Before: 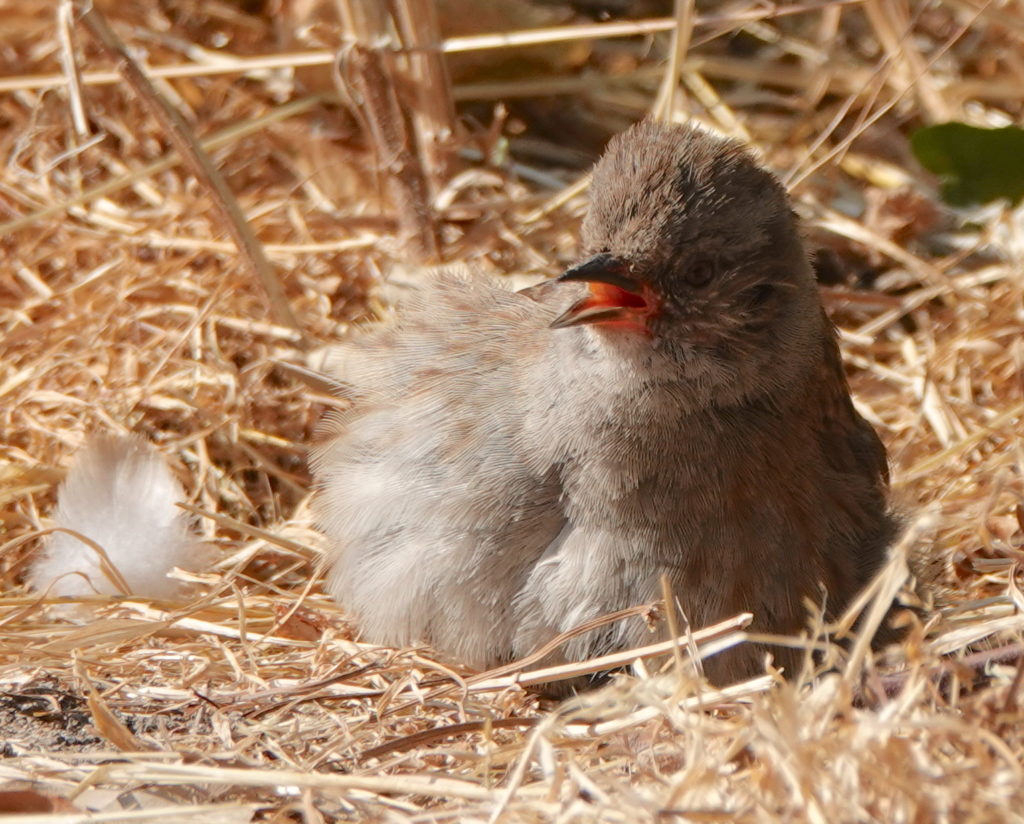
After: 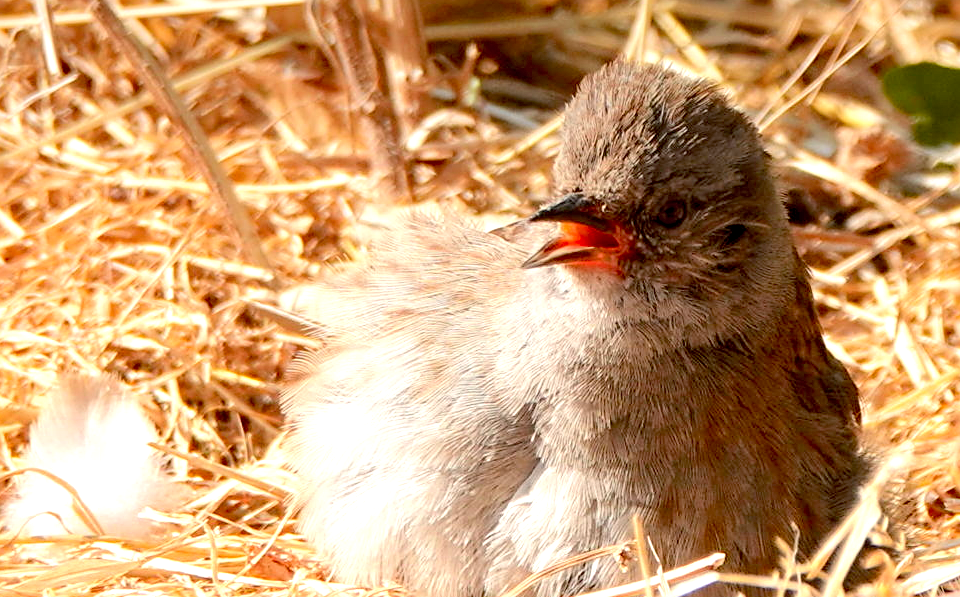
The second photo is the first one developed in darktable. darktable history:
crop: left 2.737%, top 7.287%, right 3.421%, bottom 20.179%
sharpen: on, module defaults
contrast brightness saturation: contrast 0.07, brightness 0.08, saturation 0.18
graduated density: on, module defaults
exposure: black level correction 0.011, exposure 1.088 EV, compensate exposure bias true, compensate highlight preservation false
